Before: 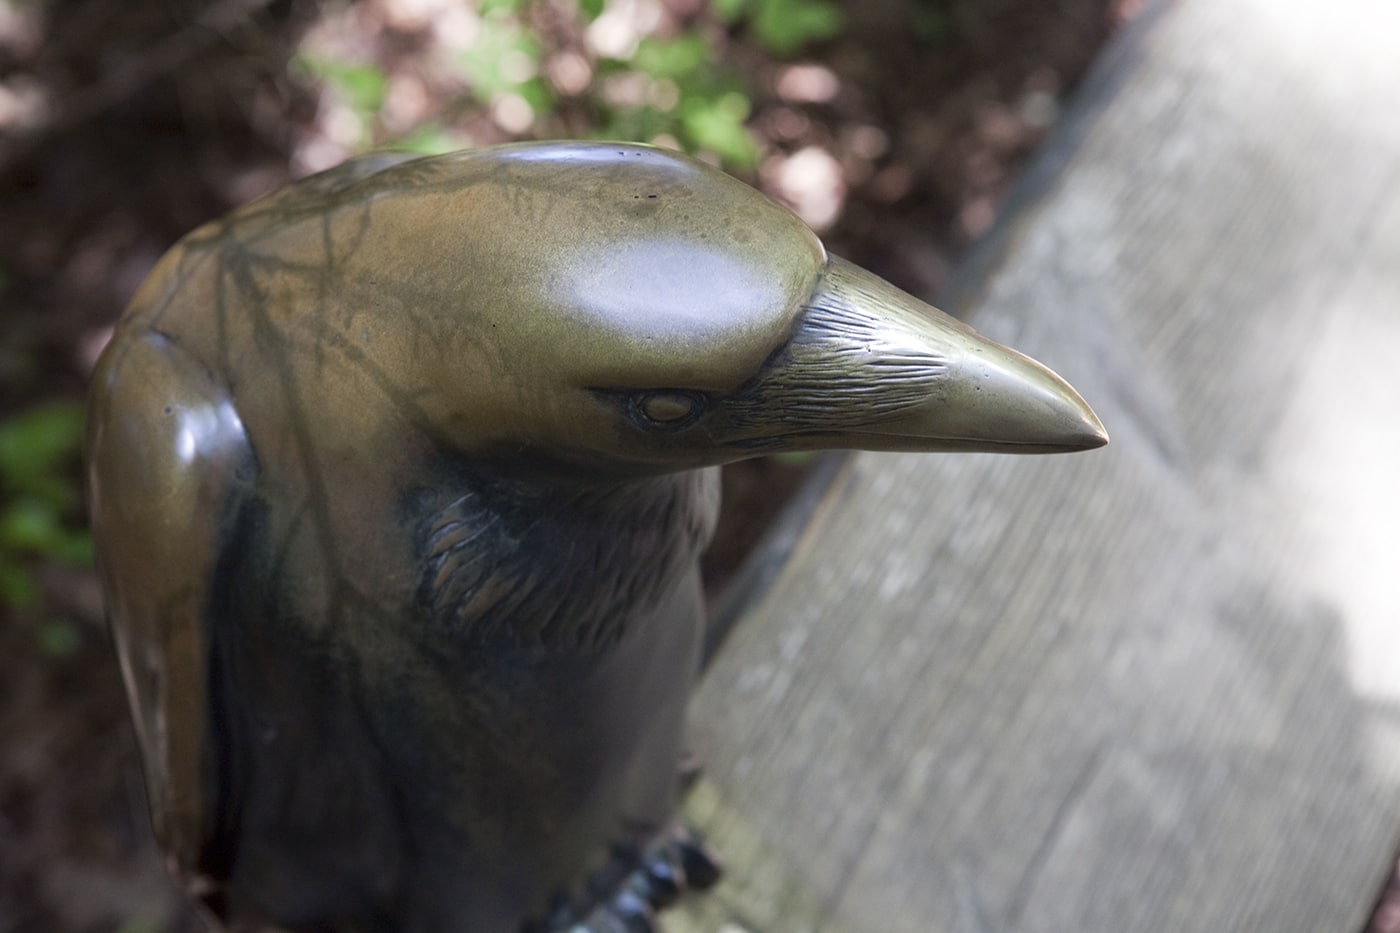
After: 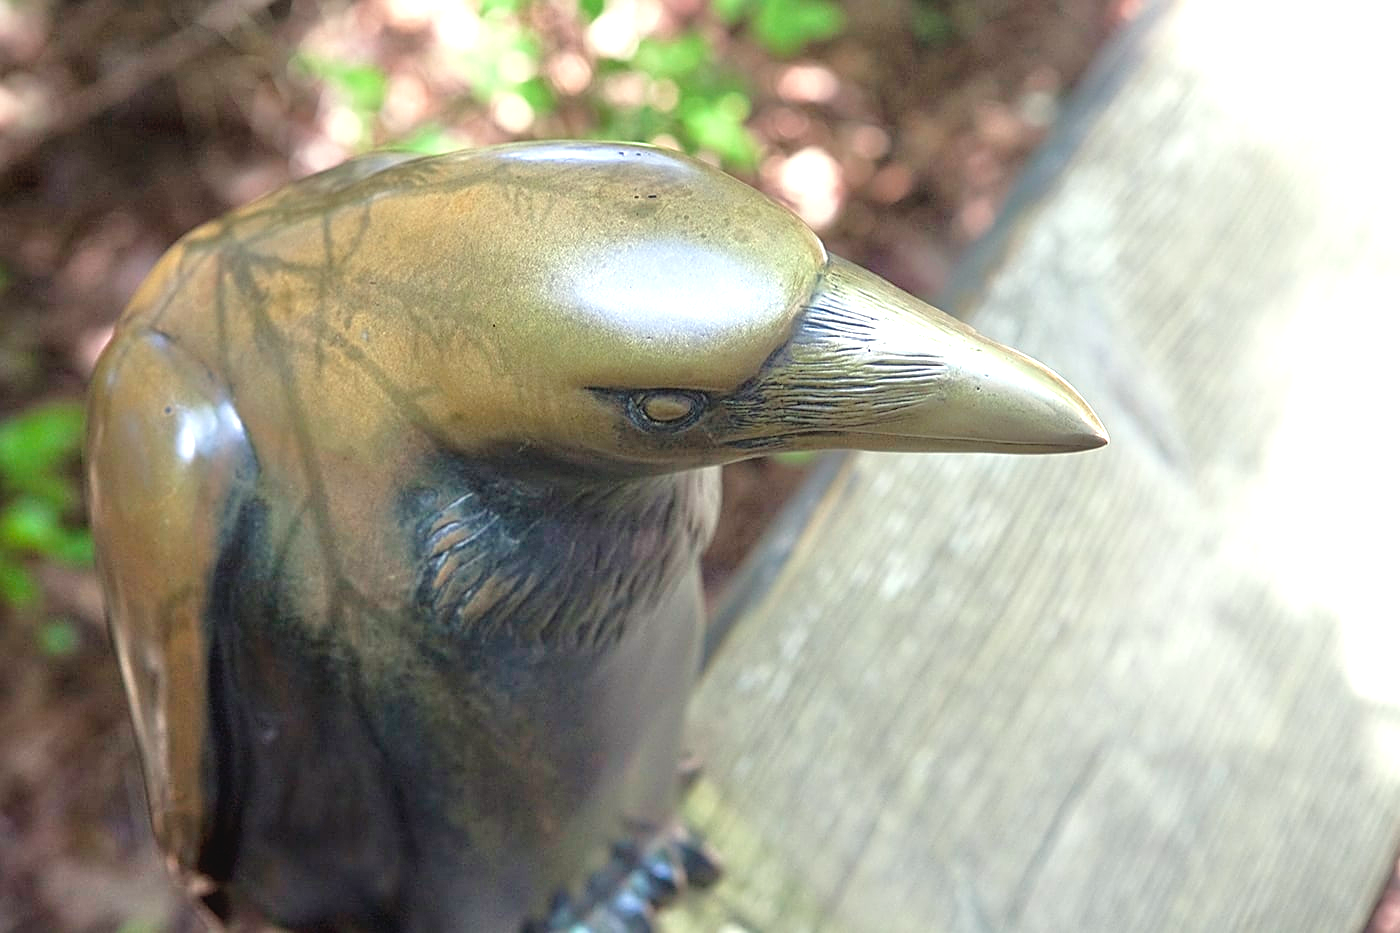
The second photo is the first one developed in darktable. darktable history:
sharpen: on, module defaults
exposure: black level correction -0.001, exposure 0.9 EV, compensate exposure bias true, compensate highlight preservation false
color correction: highlights a* -4.28, highlights b* 6.53
contrast equalizer: y [[0.439, 0.44, 0.442, 0.457, 0.493, 0.498], [0.5 ×6], [0.5 ×6], [0 ×6], [0 ×6]], mix 0.59
tone equalizer: -7 EV 0.15 EV, -6 EV 0.6 EV, -5 EV 1.15 EV, -4 EV 1.33 EV, -3 EV 1.15 EV, -2 EV 0.6 EV, -1 EV 0.15 EV, mask exposure compensation -0.5 EV
